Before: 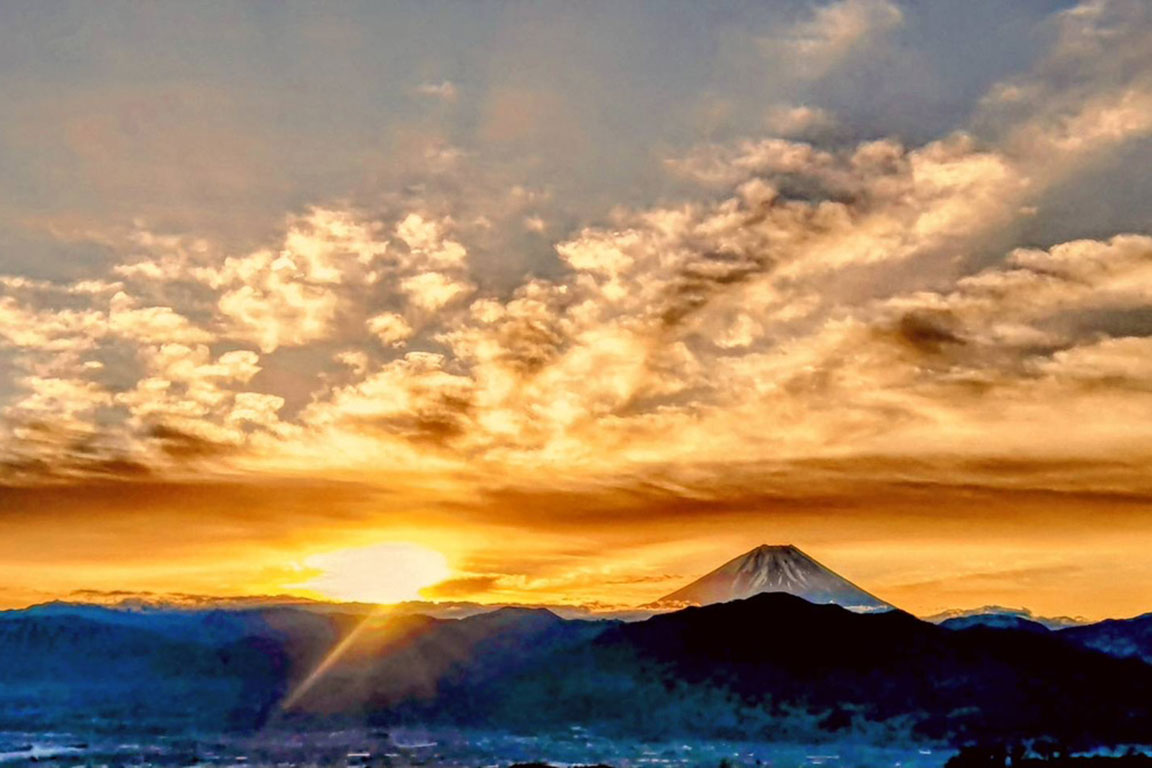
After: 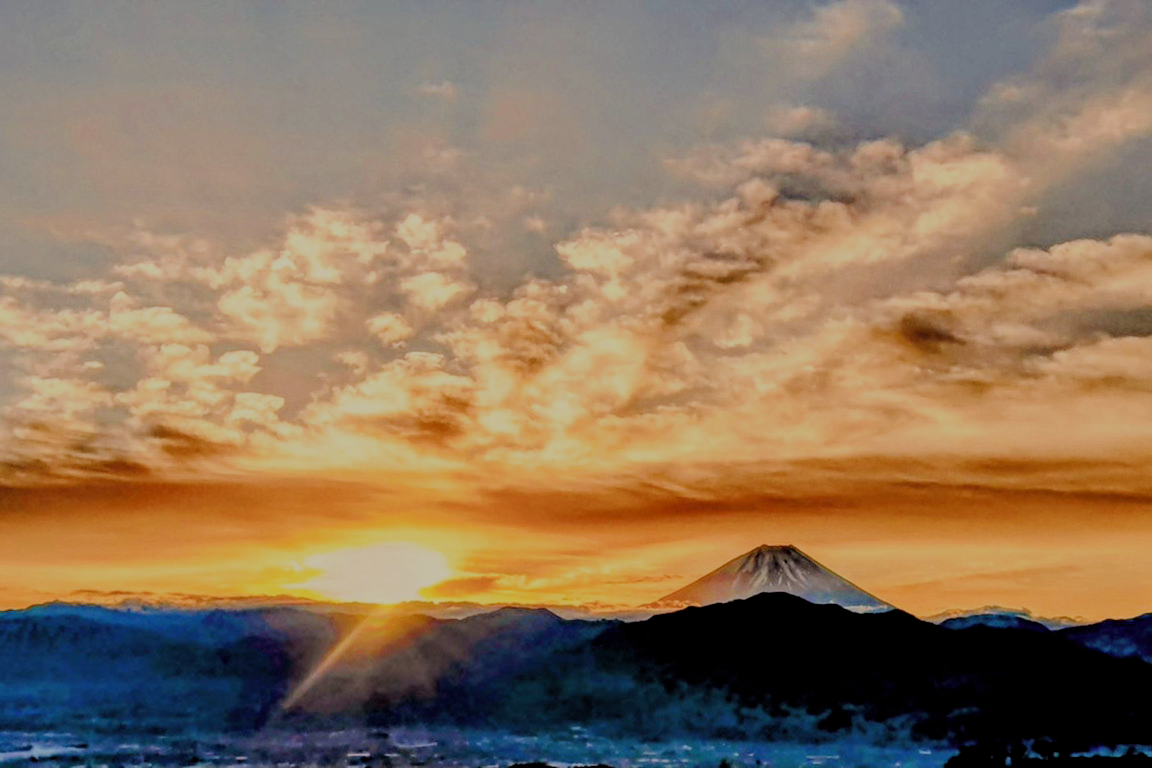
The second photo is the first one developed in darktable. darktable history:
filmic rgb: middle gray luminance 17.77%, black relative exposure -7.54 EV, white relative exposure 8.46 EV, threshold -0.328 EV, transition 3.19 EV, structure ↔ texture 99.44%, target black luminance 0%, hardness 2.23, latitude 19.17%, contrast 0.884, highlights saturation mix 5.33%, shadows ↔ highlights balance 10.15%, enable highlight reconstruction true
